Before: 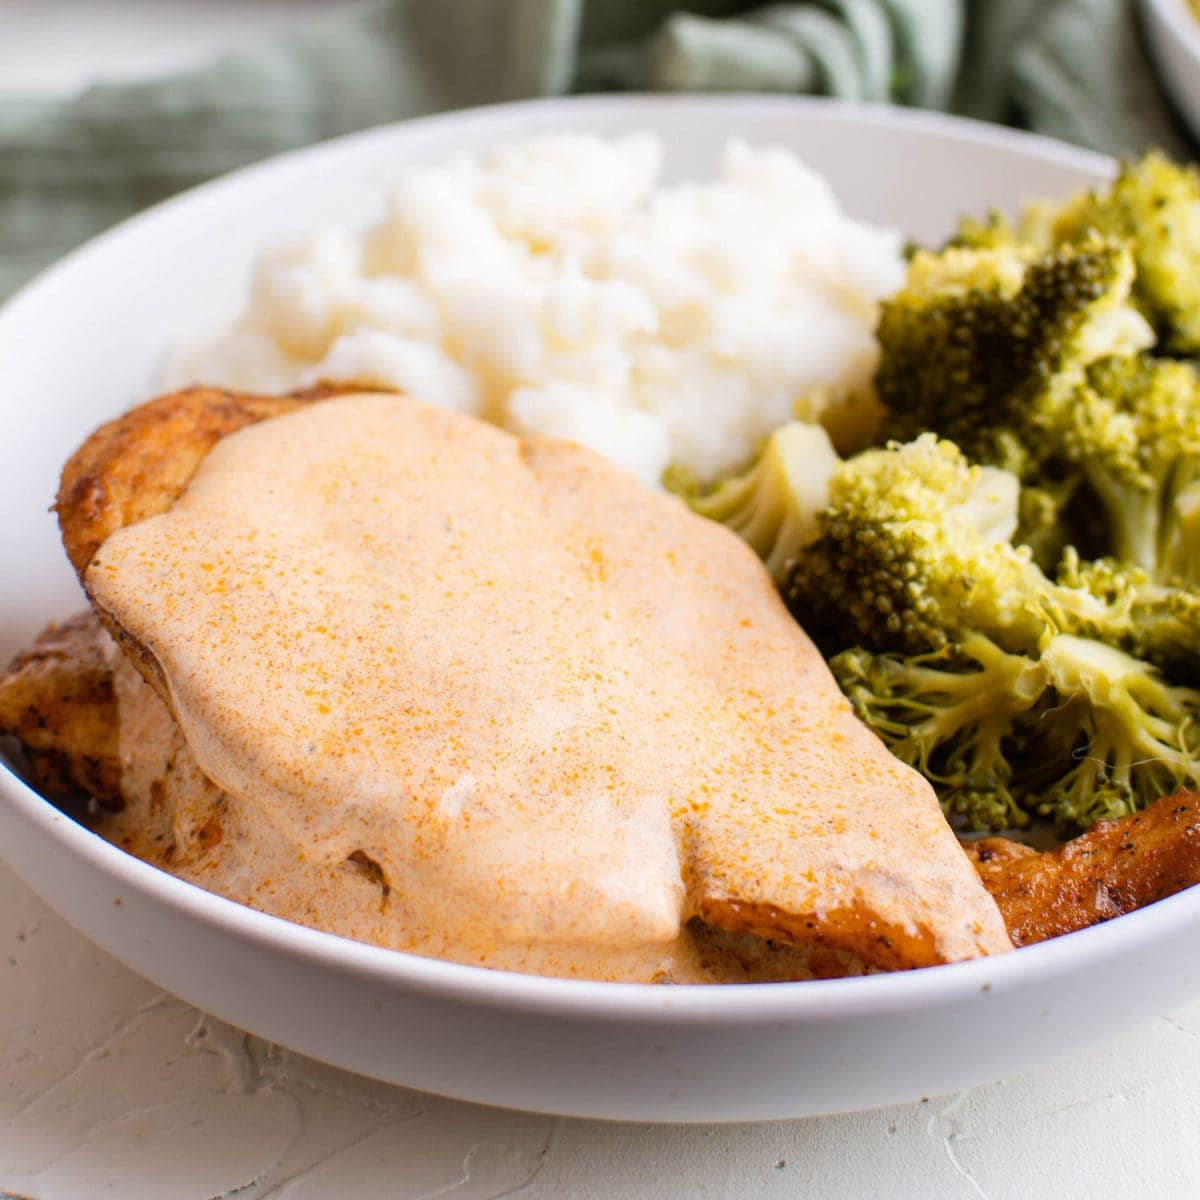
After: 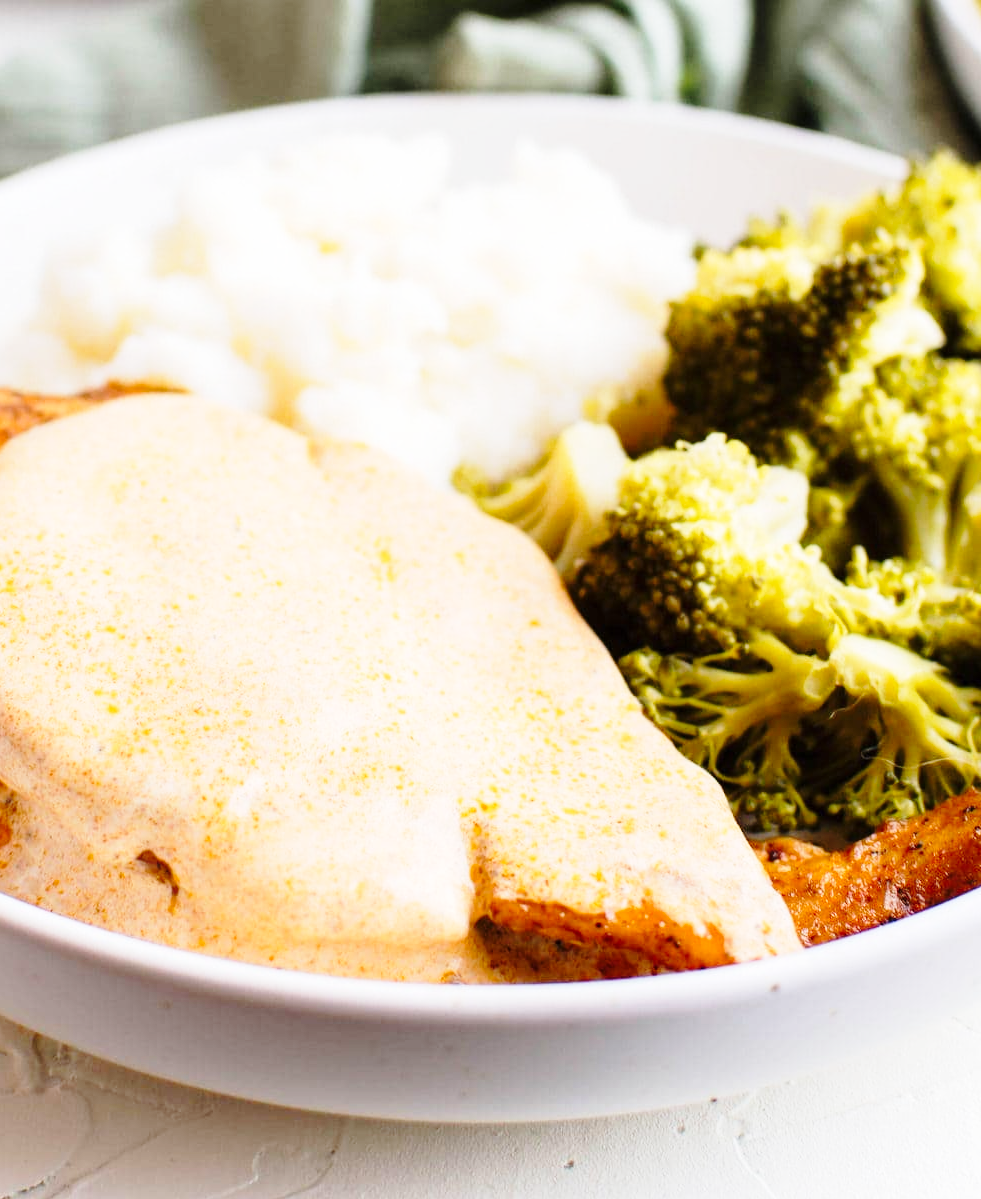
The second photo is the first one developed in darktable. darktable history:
crop: left 17.646%, bottom 0.022%
base curve: curves: ch0 [(0, 0) (0.028, 0.03) (0.121, 0.232) (0.46, 0.748) (0.859, 0.968) (1, 1)], preserve colors none
